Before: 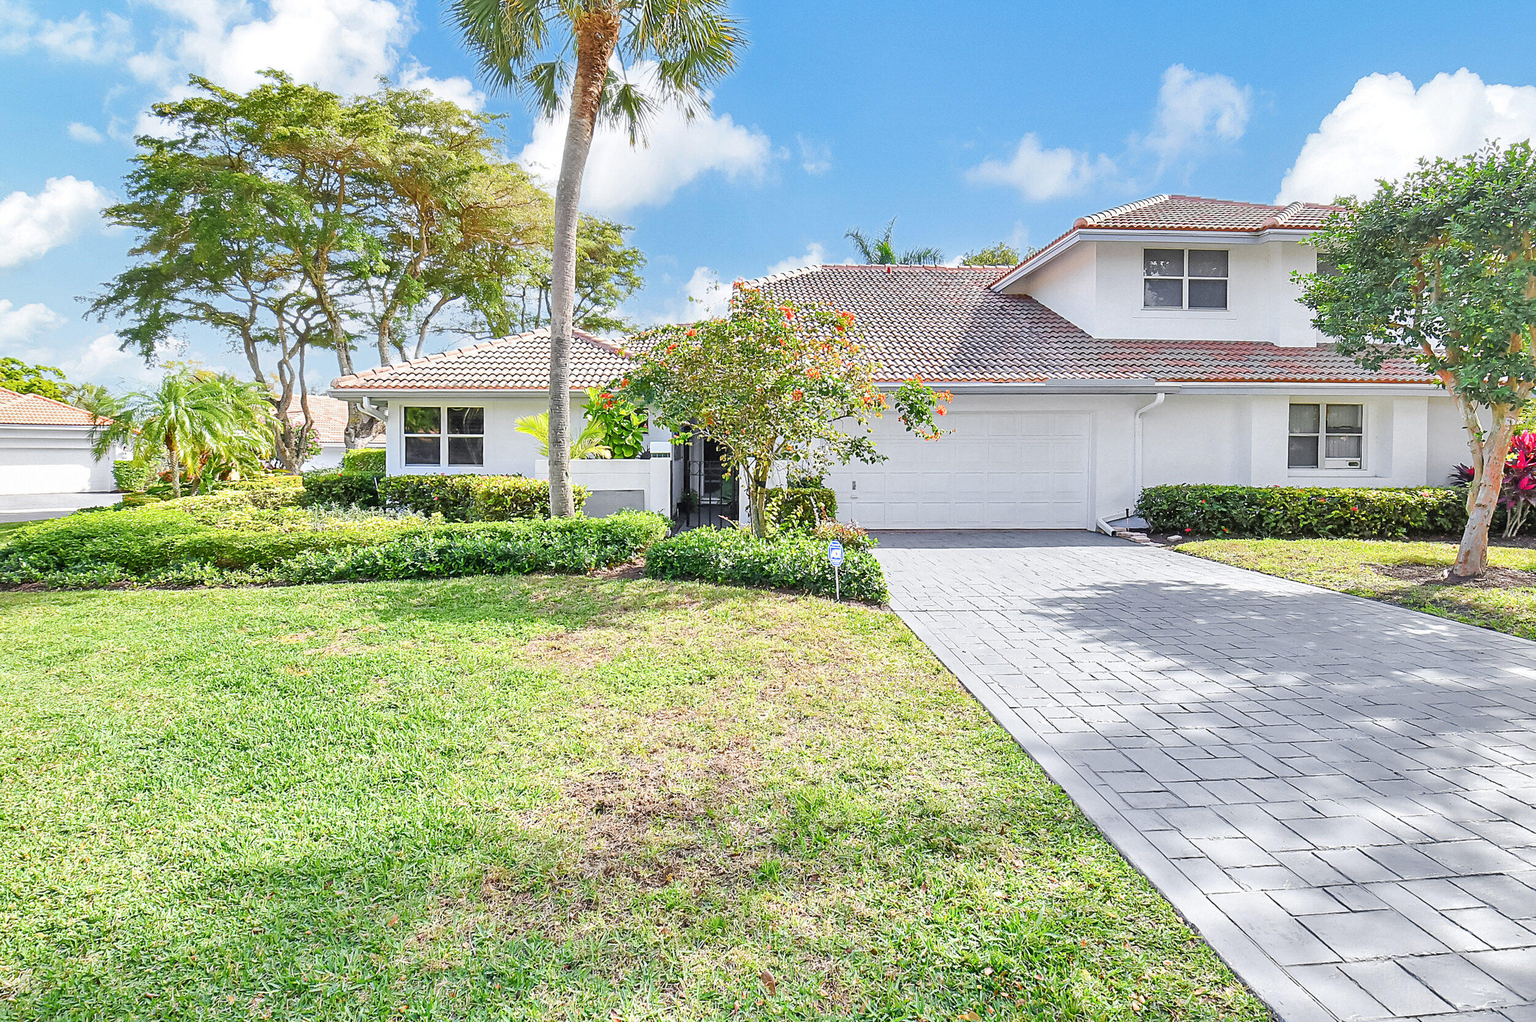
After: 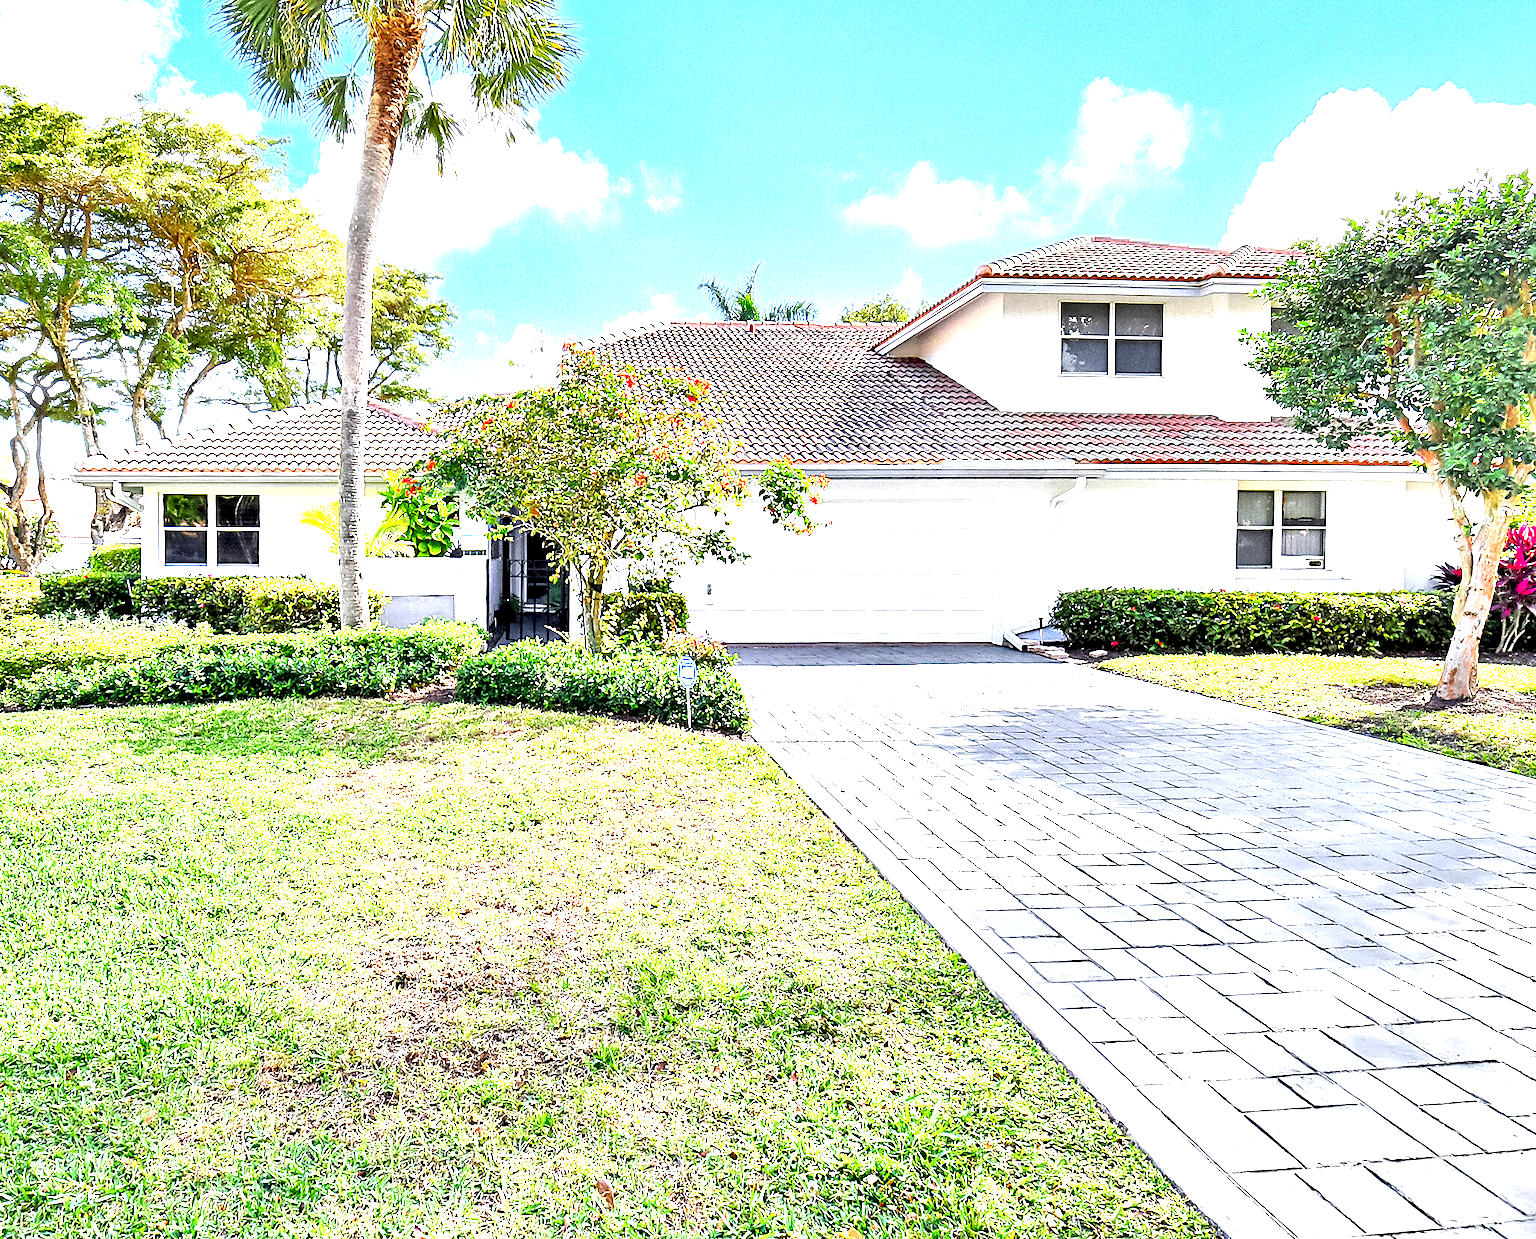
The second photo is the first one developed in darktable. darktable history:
contrast equalizer: octaves 7, y [[0.6 ×6], [0.55 ×6], [0 ×6], [0 ×6], [0 ×6]]
crop: left 17.582%, bottom 0.031%
exposure: exposure 1.223 EV, compensate highlight preservation false
tone equalizer: on, module defaults
